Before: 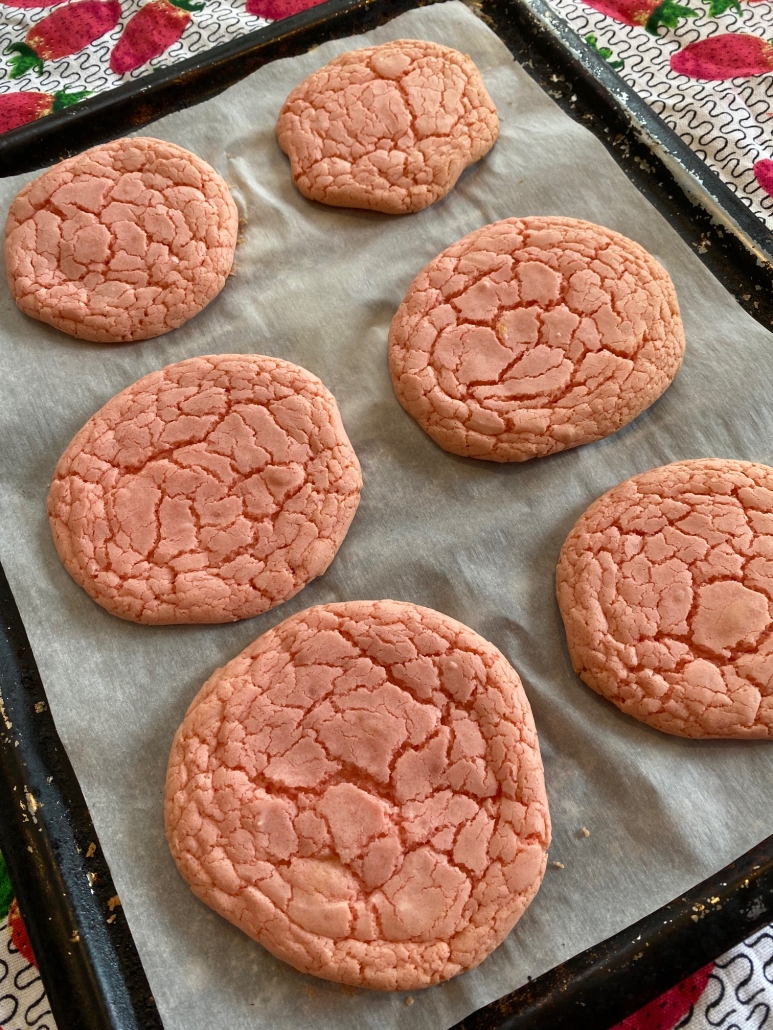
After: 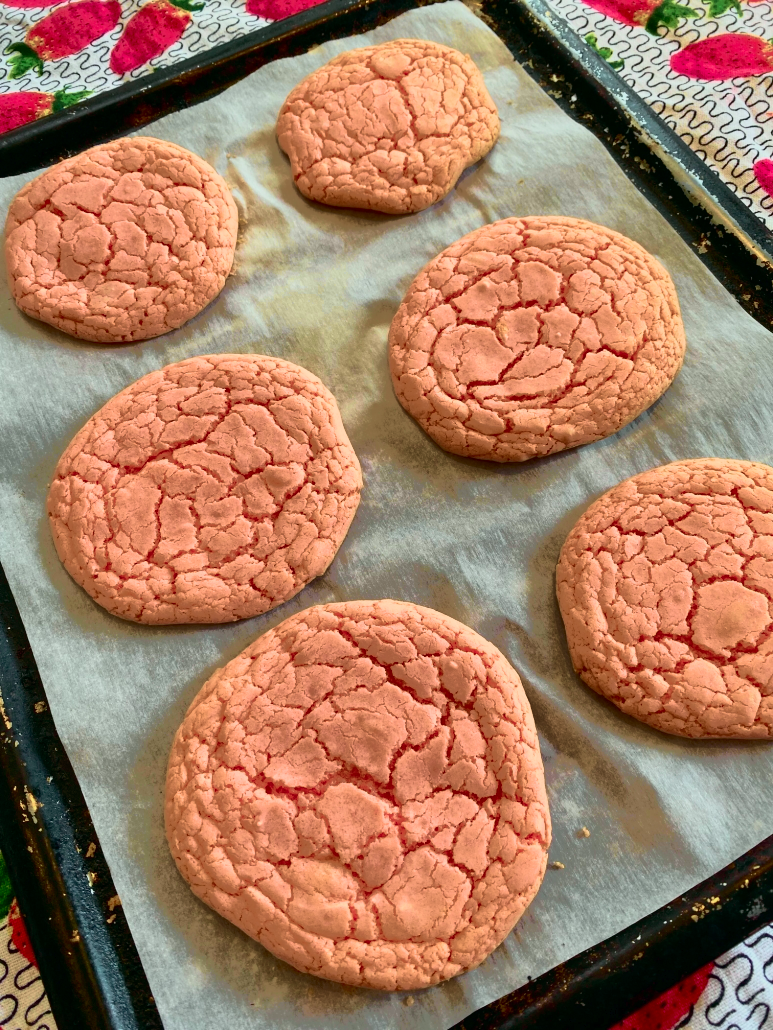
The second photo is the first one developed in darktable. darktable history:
tone curve: curves: ch0 [(0, 0) (0.081, 0.033) (0.192, 0.124) (0.283, 0.238) (0.407, 0.476) (0.495, 0.521) (0.661, 0.756) (0.788, 0.87) (1, 0.951)]; ch1 [(0, 0) (0.161, 0.092) (0.35, 0.33) (0.392, 0.392) (0.427, 0.426) (0.479, 0.472) (0.505, 0.497) (0.521, 0.524) (0.567, 0.56) (0.583, 0.592) (0.625, 0.627) (0.678, 0.733) (1, 1)]; ch2 [(0, 0) (0.346, 0.362) (0.404, 0.427) (0.502, 0.499) (0.531, 0.523) (0.544, 0.561) (0.58, 0.59) (0.629, 0.642) (0.717, 0.678) (1, 1)], color space Lab, independent channels, preserve colors none
shadows and highlights: on, module defaults
velvia: strength 45%
